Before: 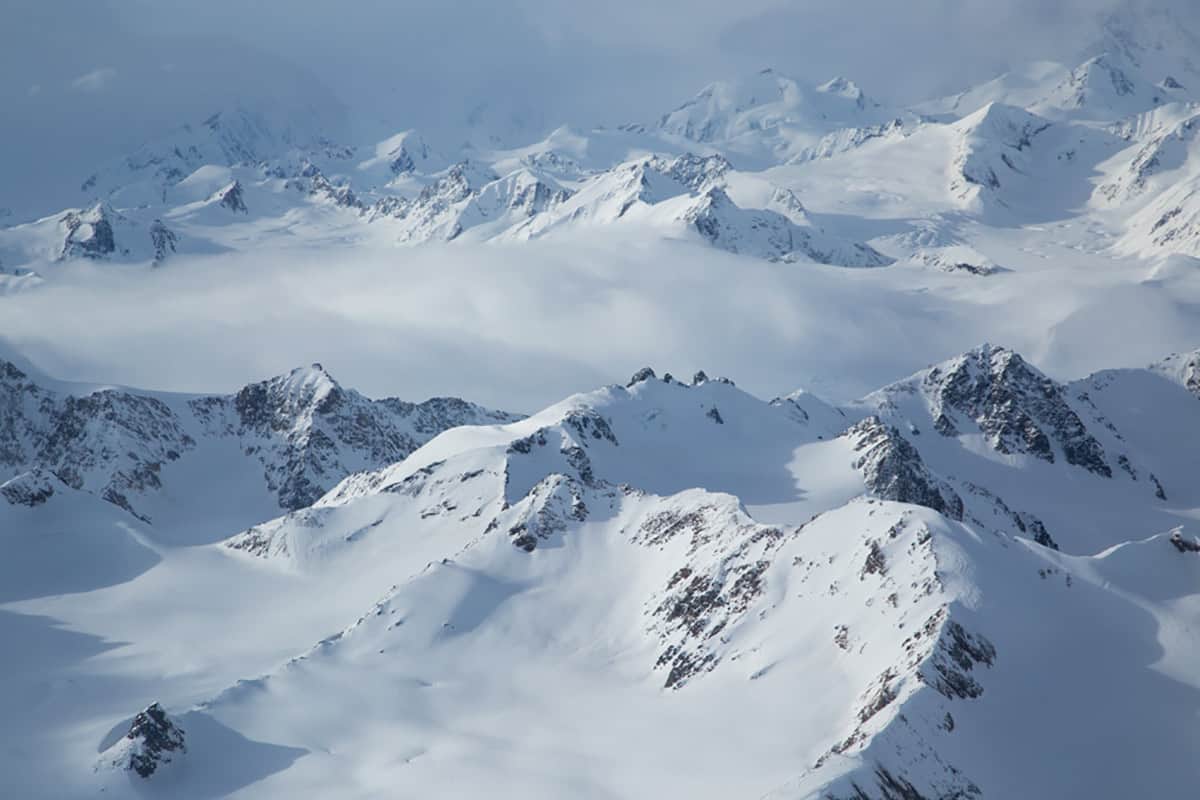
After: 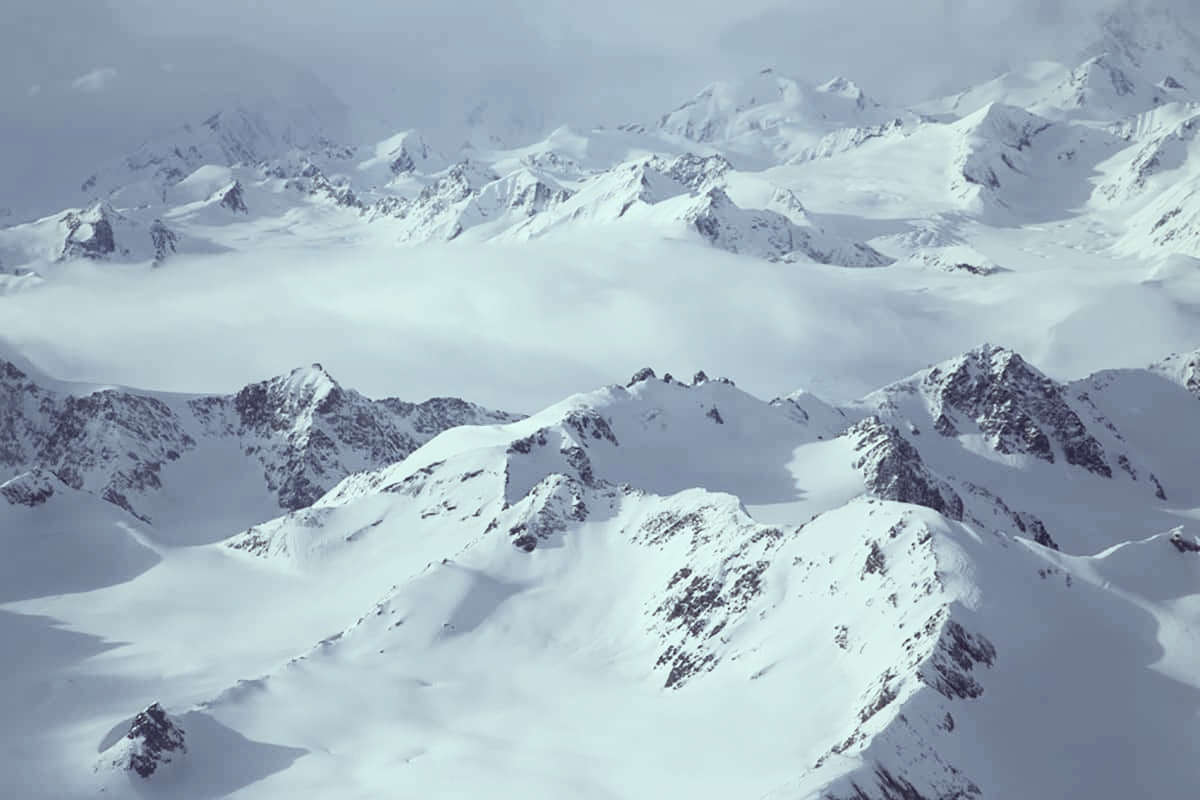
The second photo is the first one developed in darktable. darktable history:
color correction: highlights a* -20.17, highlights b* 20.27, shadows a* 20.03, shadows b* -20.46, saturation 0.43
contrast brightness saturation: contrast 0.2, brightness 0.16, saturation 0.22
tone curve: curves: ch0 [(0, 0) (0.15, 0.17) (0.452, 0.437) (0.611, 0.588) (0.751, 0.749) (1, 1)]; ch1 [(0, 0) (0.325, 0.327) (0.412, 0.45) (0.453, 0.484) (0.5, 0.499) (0.541, 0.55) (0.617, 0.612) (0.695, 0.697) (1, 1)]; ch2 [(0, 0) (0.386, 0.397) (0.452, 0.459) (0.505, 0.498) (0.524, 0.547) (0.574, 0.566) (0.633, 0.641) (1, 1)], color space Lab, independent channels, preserve colors none
white balance: red 0.926, green 1.003, blue 1.133
